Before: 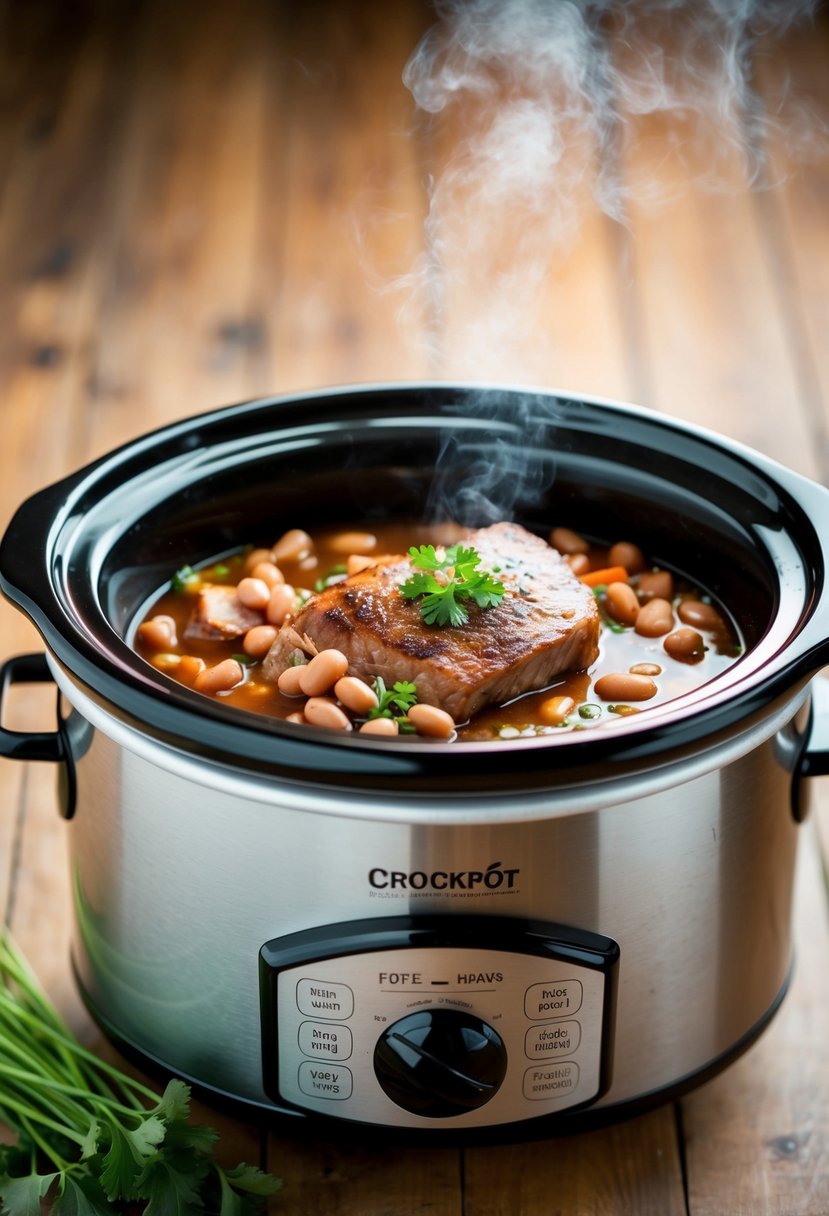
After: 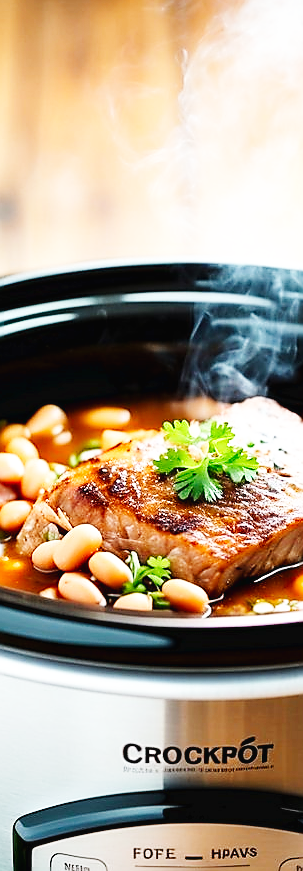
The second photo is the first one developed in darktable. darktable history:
crop and rotate: left 29.794%, top 10.292%, right 33.62%, bottom 18.034%
base curve: curves: ch0 [(0, 0.003) (0.001, 0.002) (0.006, 0.004) (0.02, 0.022) (0.048, 0.086) (0.094, 0.234) (0.162, 0.431) (0.258, 0.629) (0.385, 0.8) (0.548, 0.918) (0.751, 0.988) (1, 1)], preserve colors none
sharpen: radius 1.393, amount 1.265, threshold 0.808
